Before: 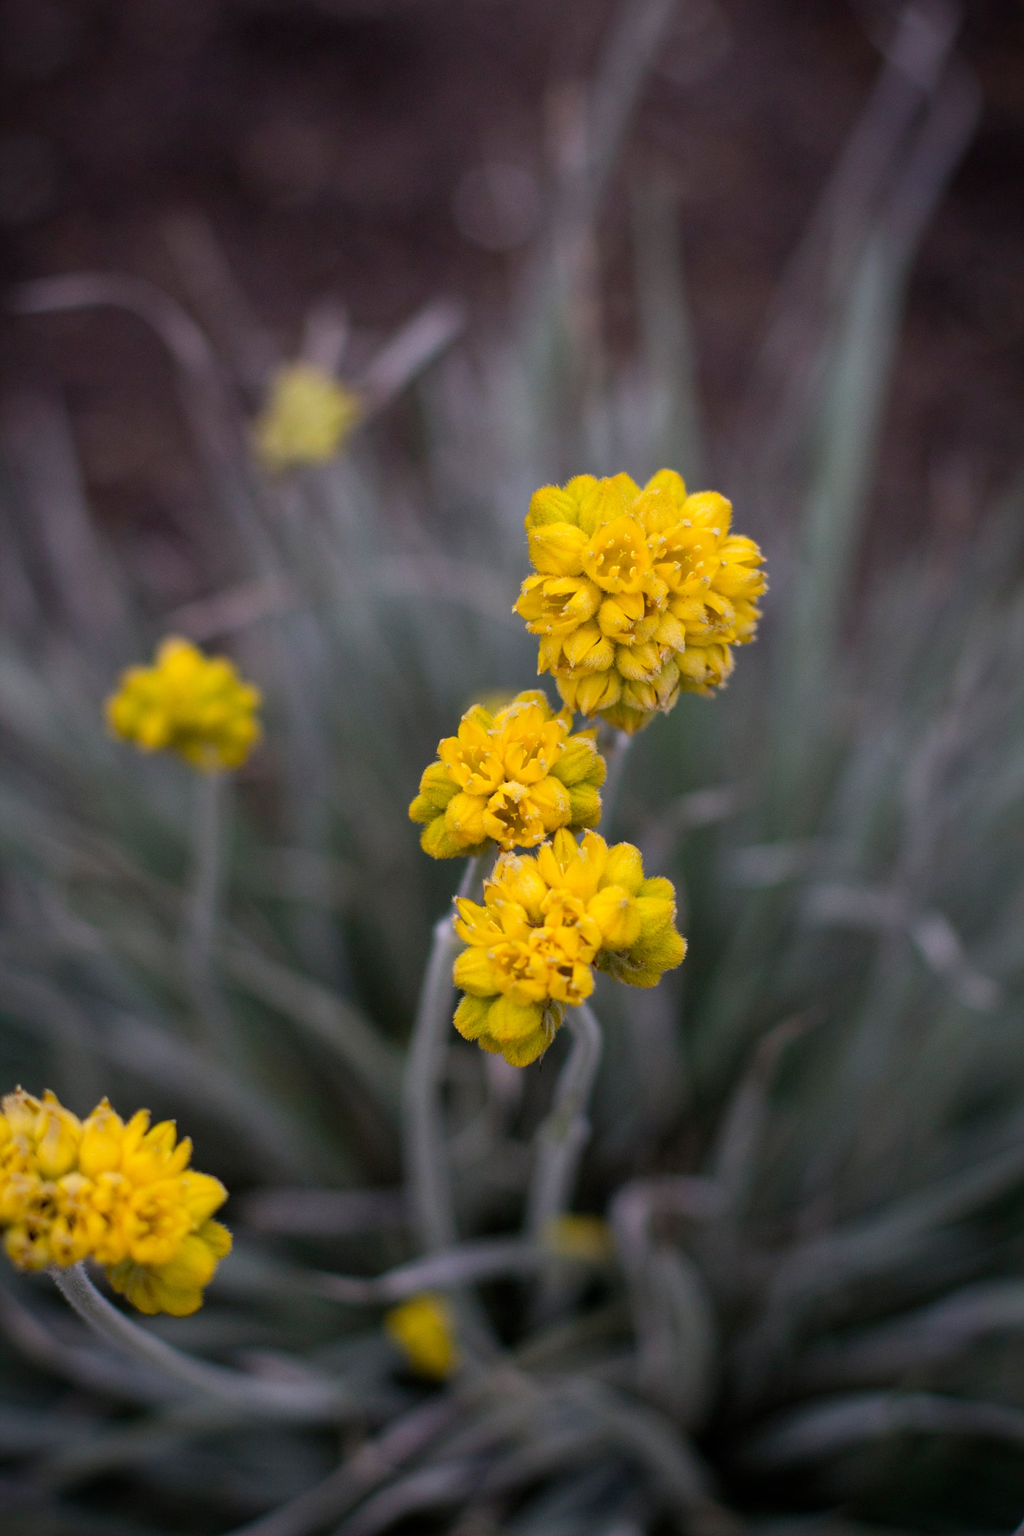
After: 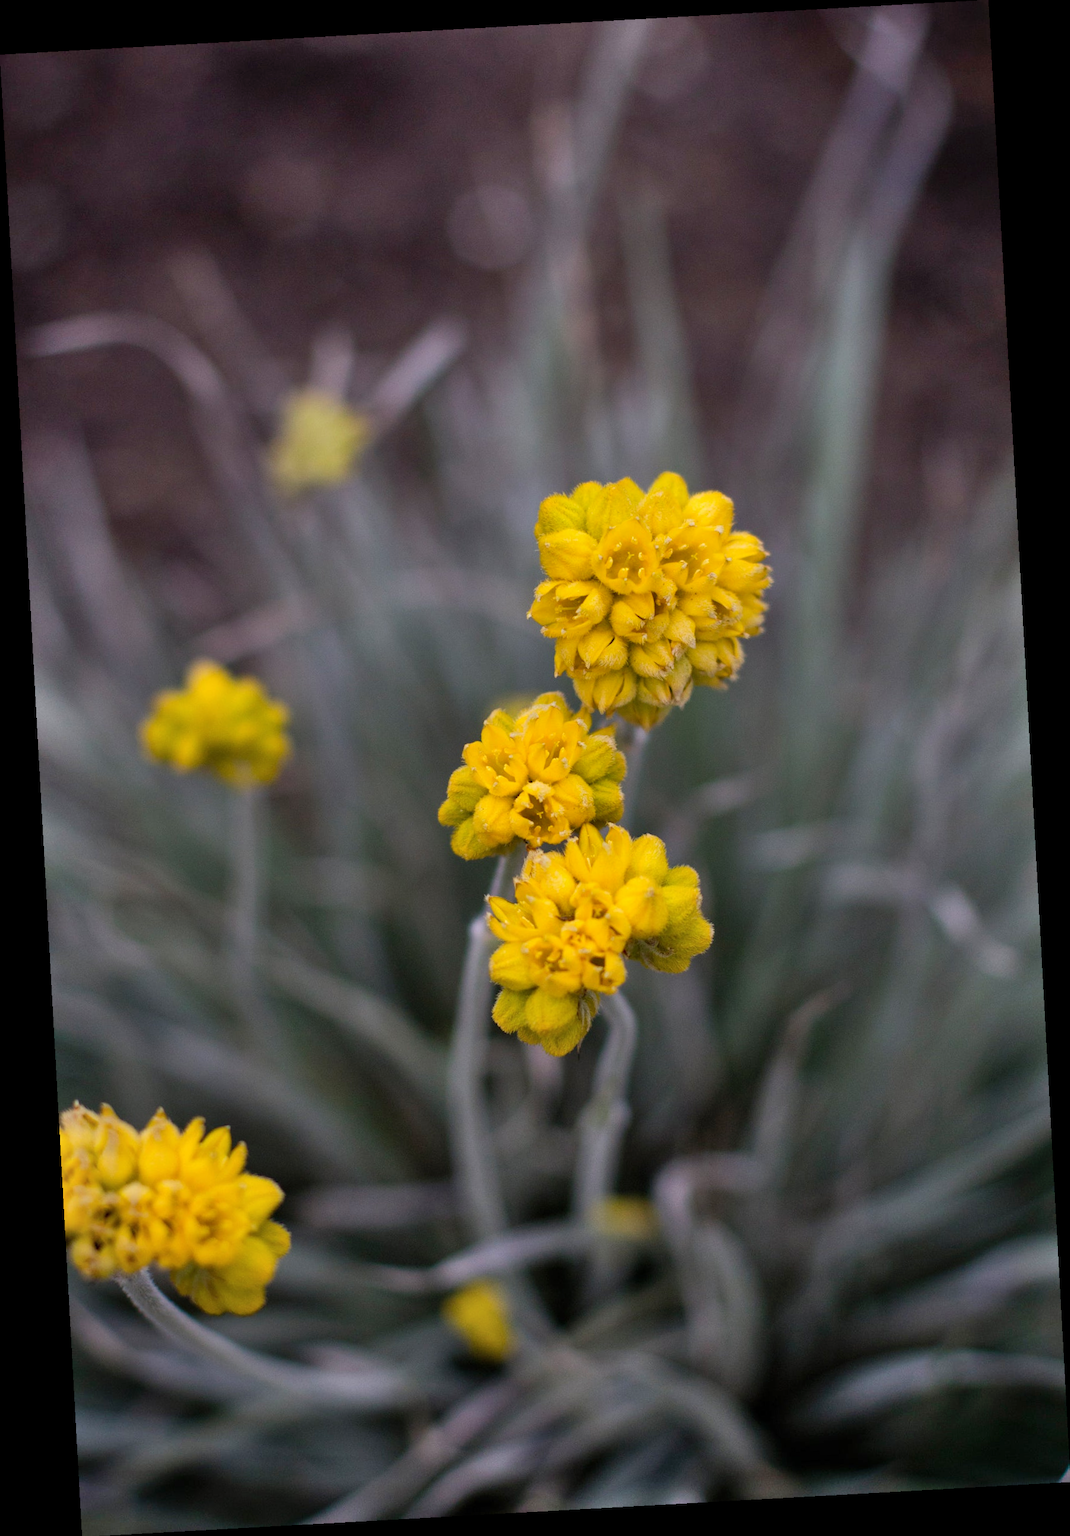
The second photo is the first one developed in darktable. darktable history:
shadows and highlights: radius 108.52, shadows 44.07, highlights -67.8, low approximation 0.01, soften with gaussian
rotate and perspective: rotation -3.18°, automatic cropping off
